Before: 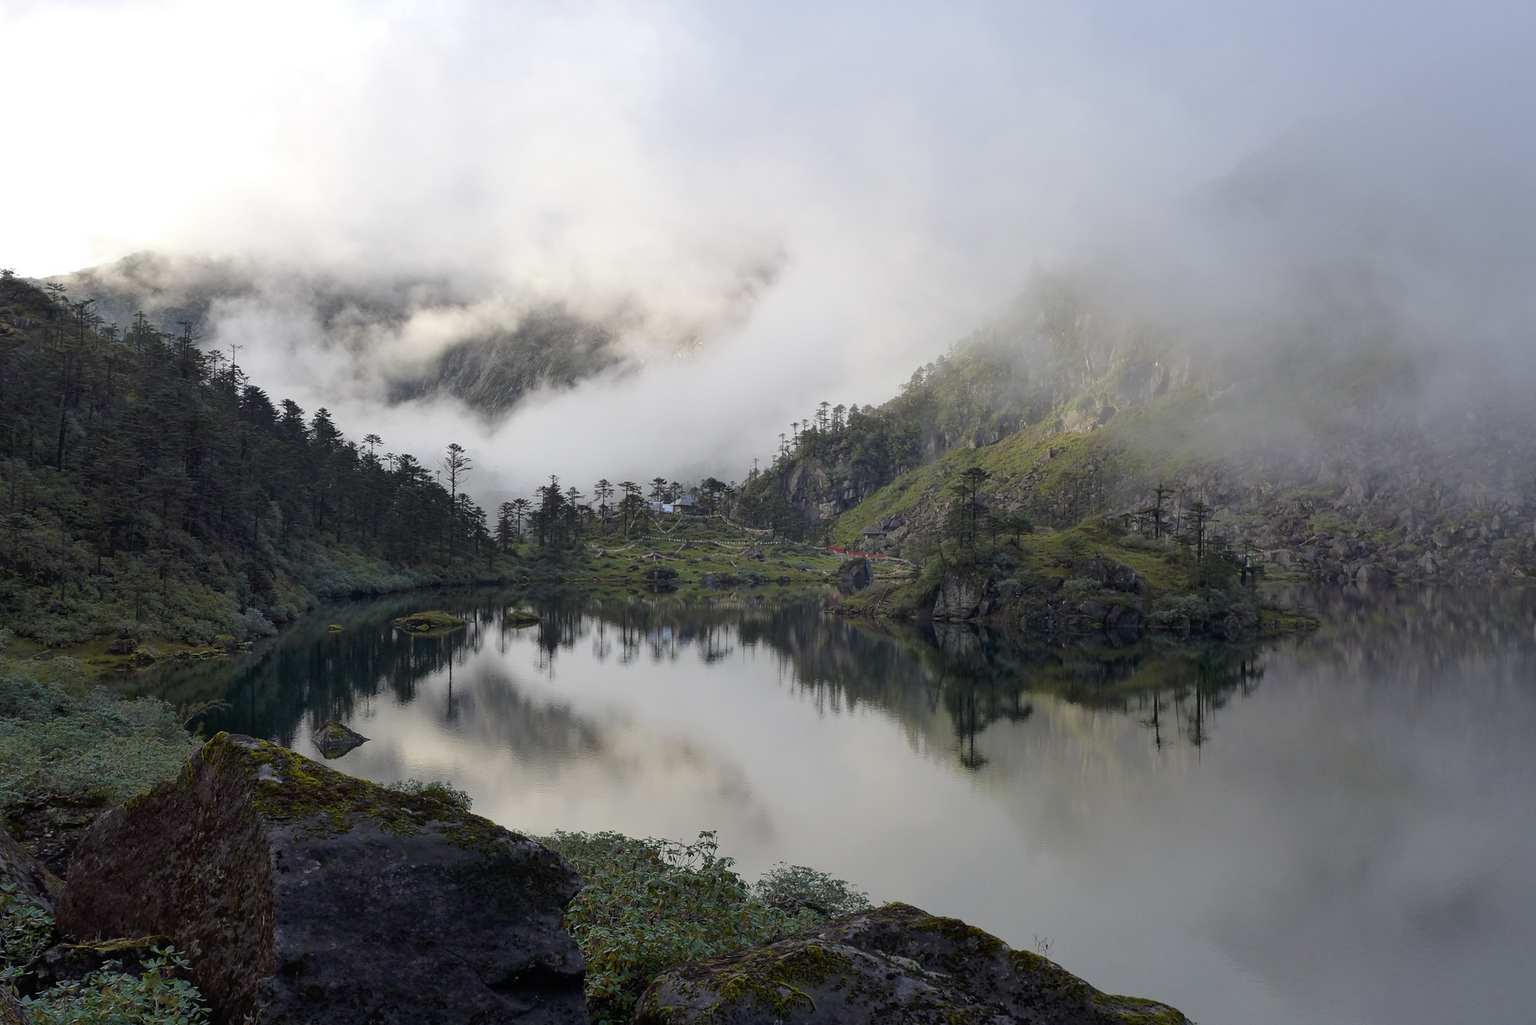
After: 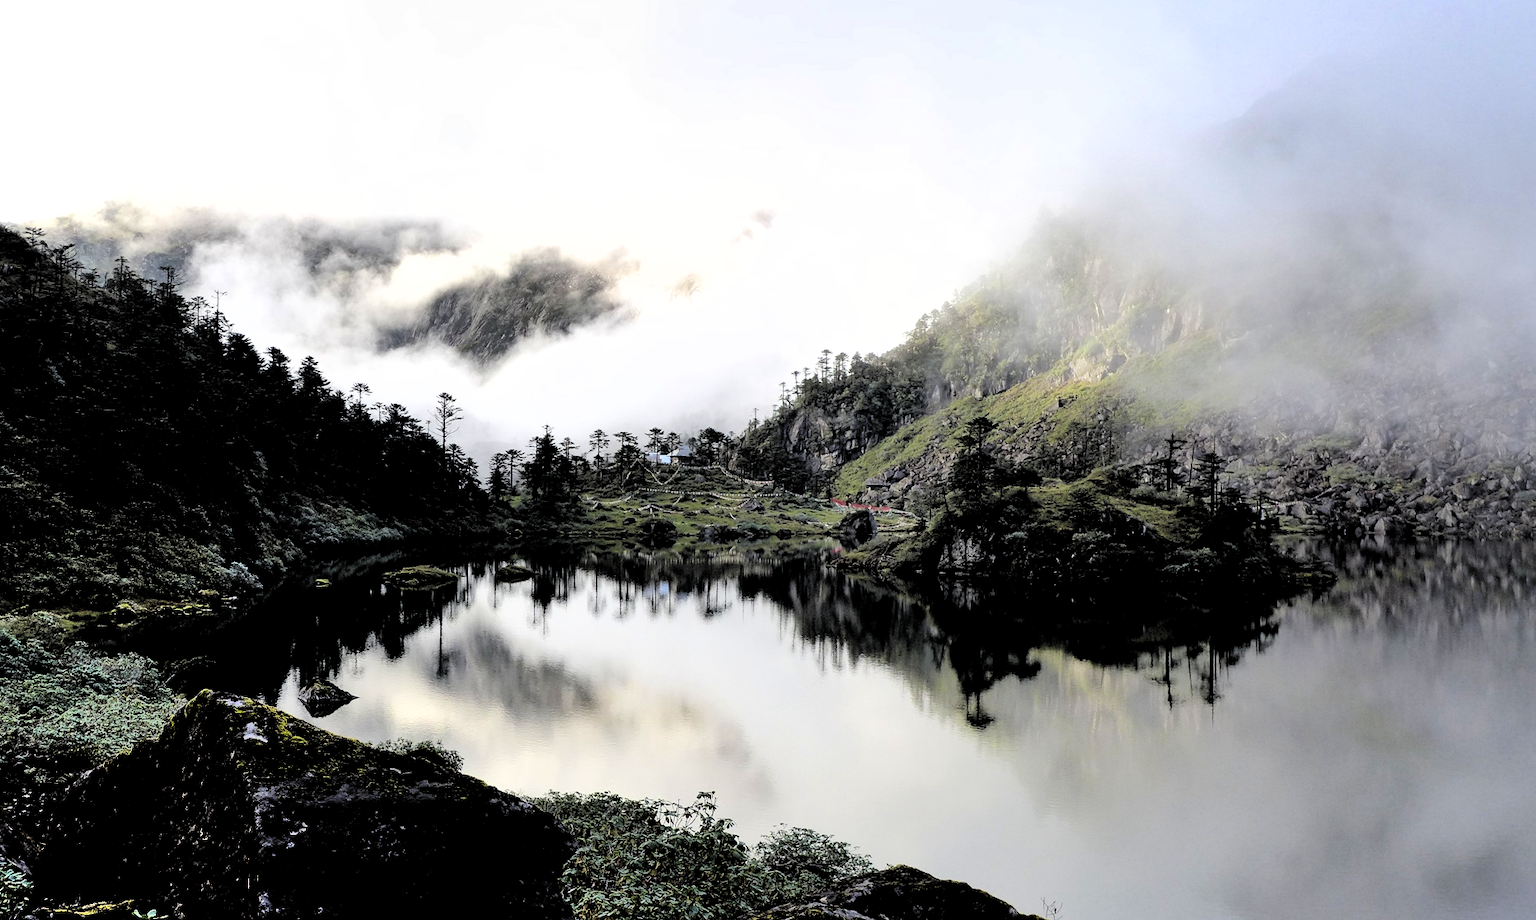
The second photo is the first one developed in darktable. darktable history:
exposure: exposure 0.375 EV, compensate highlight preservation false
shadows and highlights: low approximation 0.01, soften with gaussian
filmic rgb: middle gray luminance 13.55%, black relative exposure -1.97 EV, white relative exposure 3.1 EV, threshold 6 EV, target black luminance 0%, hardness 1.79, latitude 59.23%, contrast 1.728, highlights saturation mix 5%, shadows ↔ highlights balance -37.52%, add noise in highlights 0, color science v3 (2019), use custom middle-gray values true, iterations of high-quality reconstruction 0, contrast in highlights soft, enable highlight reconstruction true
crop: left 1.507%, top 6.147%, right 1.379%, bottom 6.637%
